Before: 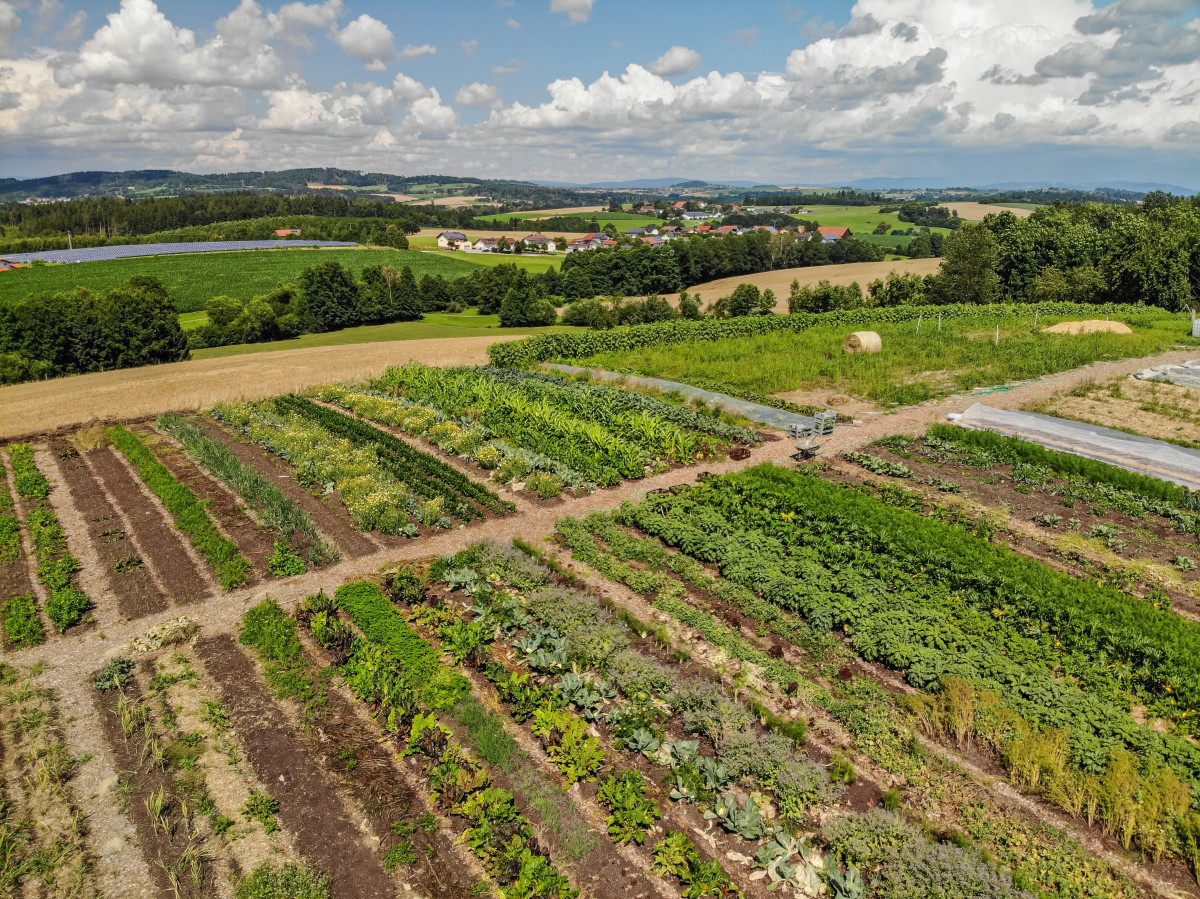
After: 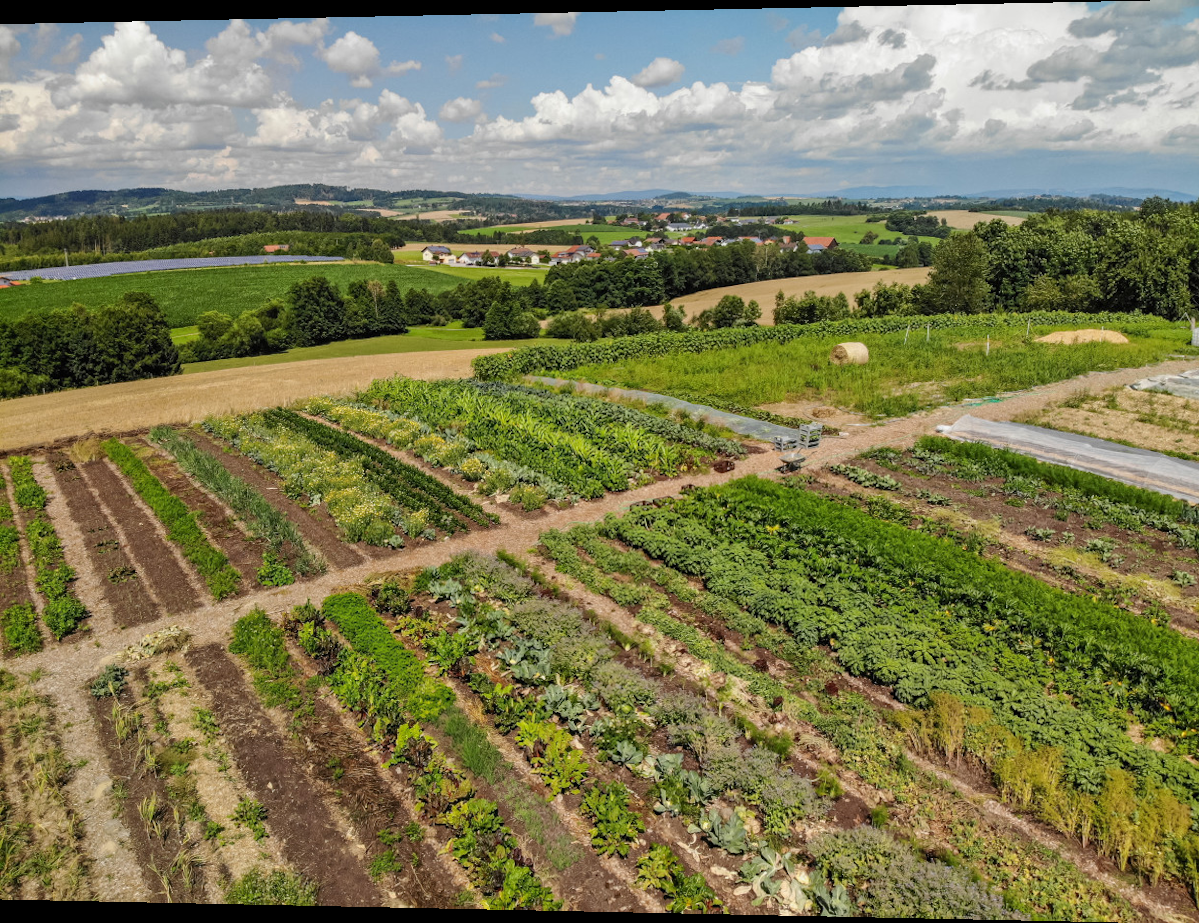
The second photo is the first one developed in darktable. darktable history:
white balance: red 1, blue 1
rotate and perspective: lens shift (horizontal) -0.055, automatic cropping off
